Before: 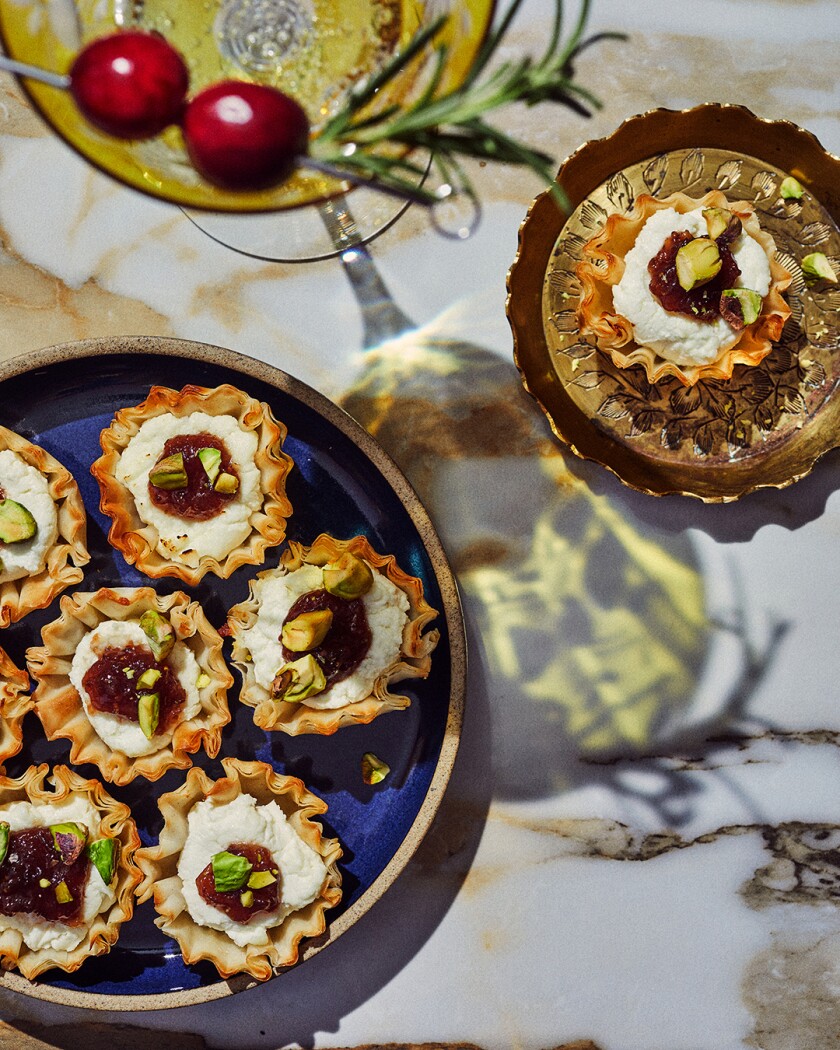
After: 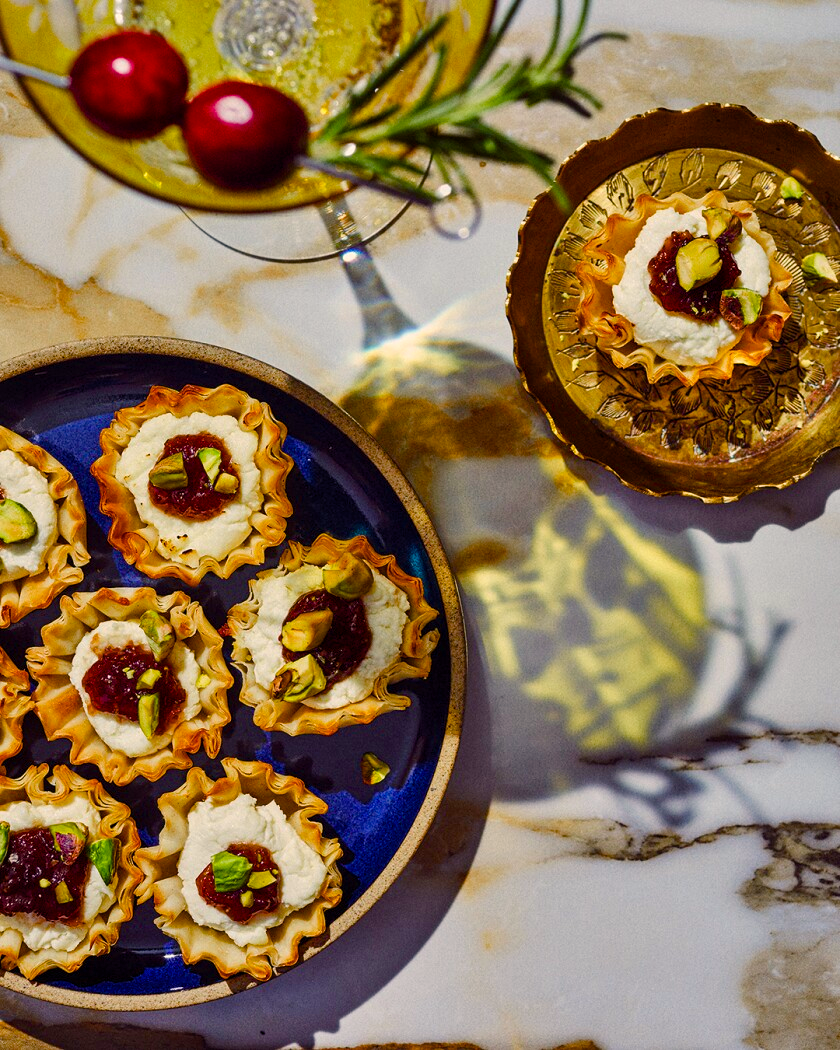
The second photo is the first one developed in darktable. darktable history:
color balance rgb: highlights gain › chroma 2.011%, highlights gain › hue 63°, perceptual saturation grading › global saturation 34.551%, perceptual saturation grading › highlights -25.714%, perceptual saturation grading › shadows 49.973%, global vibrance 20%
